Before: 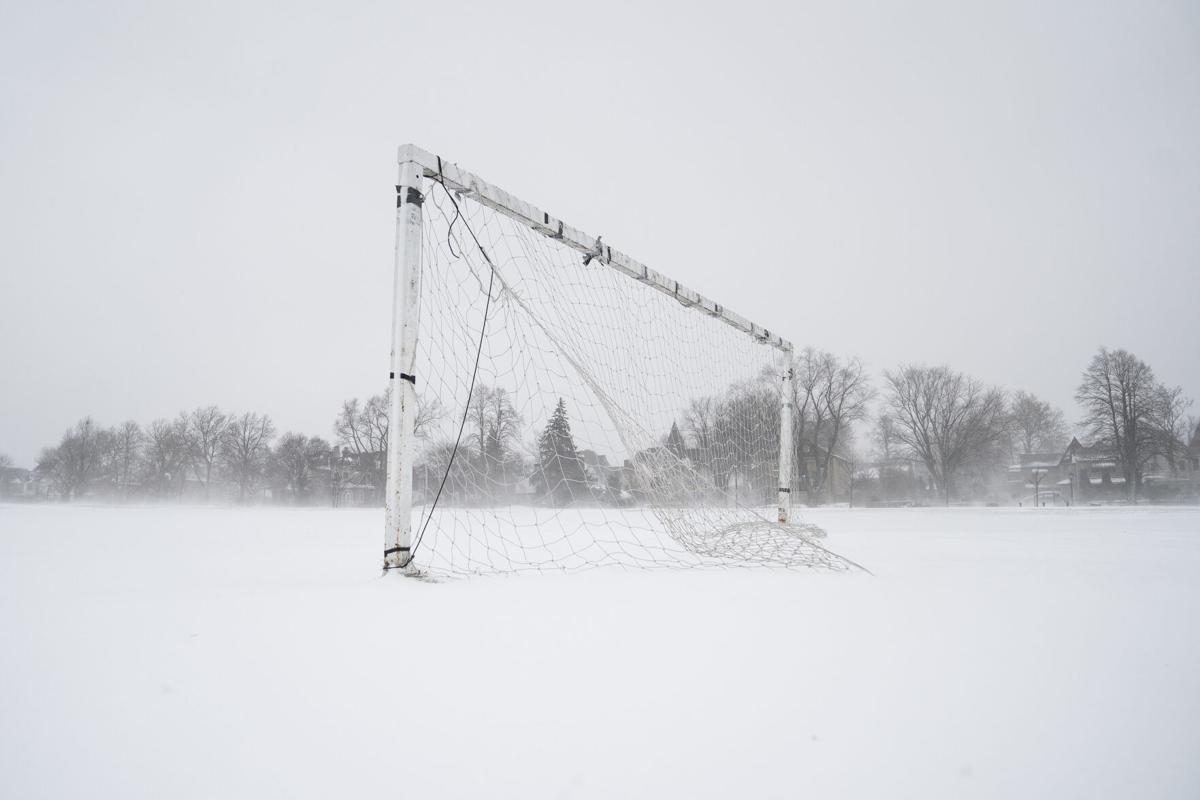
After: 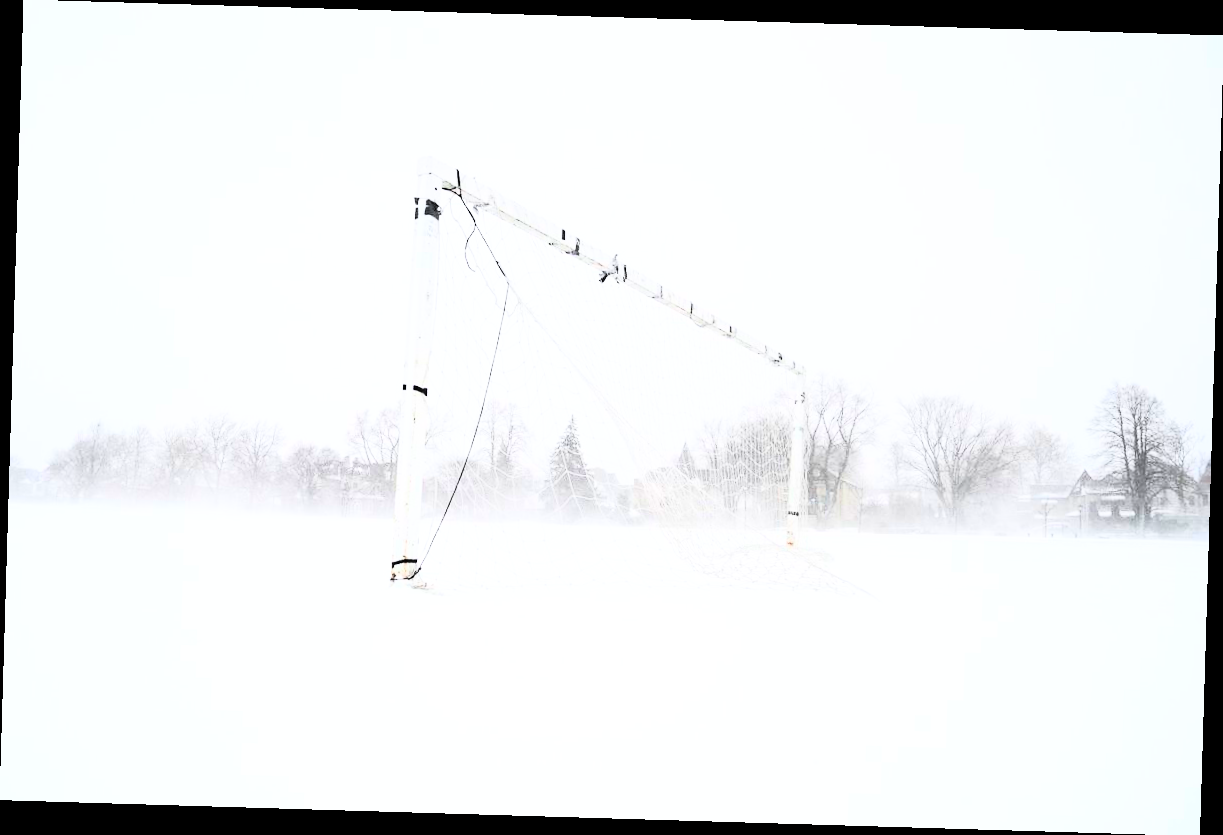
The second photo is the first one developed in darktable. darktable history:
rotate and perspective: rotation 1.72°, automatic cropping off
tone equalizer: -8 EV -0.417 EV, -7 EV -0.389 EV, -6 EV -0.333 EV, -5 EV -0.222 EV, -3 EV 0.222 EV, -2 EV 0.333 EV, -1 EV 0.389 EV, +0 EV 0.417 EV, edges refinement/feathering 500, mask exposure compensation -1.57 EV, preserve details no
rgb curve: curves: ch0 [(0, 0) (0.21, 0.15) (0.24, 0.21) (0.5, 0.75) (0.75, 0.96) (0.89, 0.99) (1, 1)]; ch1 [(0, 0.02) (0.21, 0.13) (0.25, 0.2) (0.5, 0.67) (0.75, 0.9) (0.89, 0.97) (1, 1)]; ch2 [(0, 0.02) (0.21, 0.13) (0.25, 0.2) (0.5, 0.67) (0.75, 0.9) (0.89, 0.97) (1, 1)], compensate middle gray true
